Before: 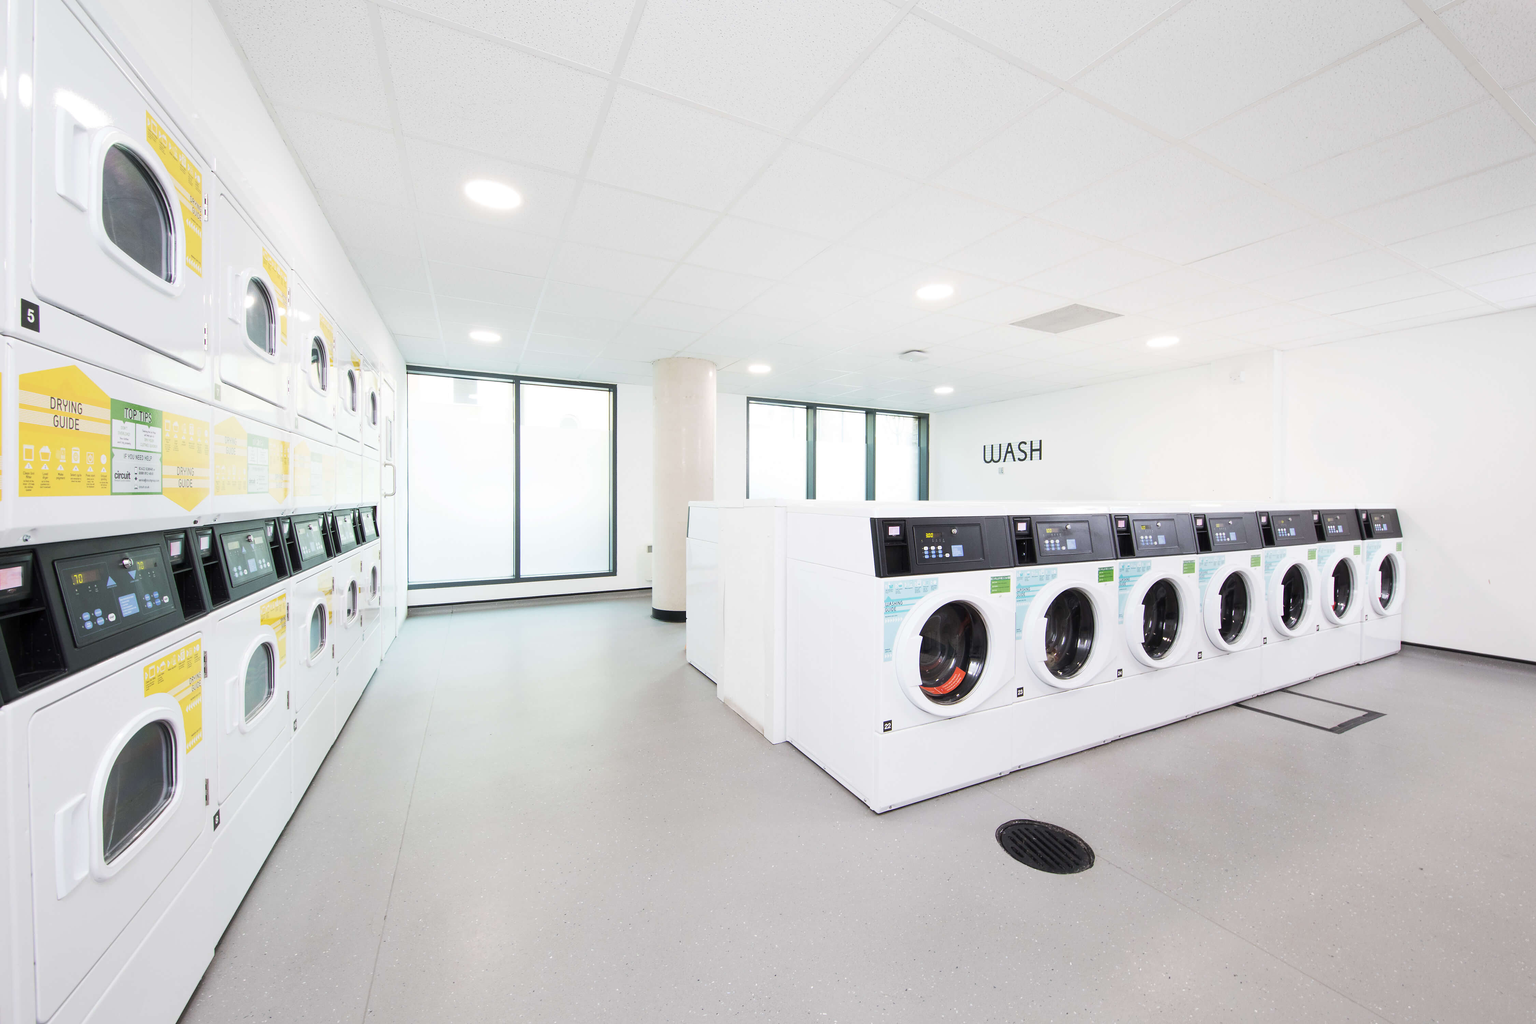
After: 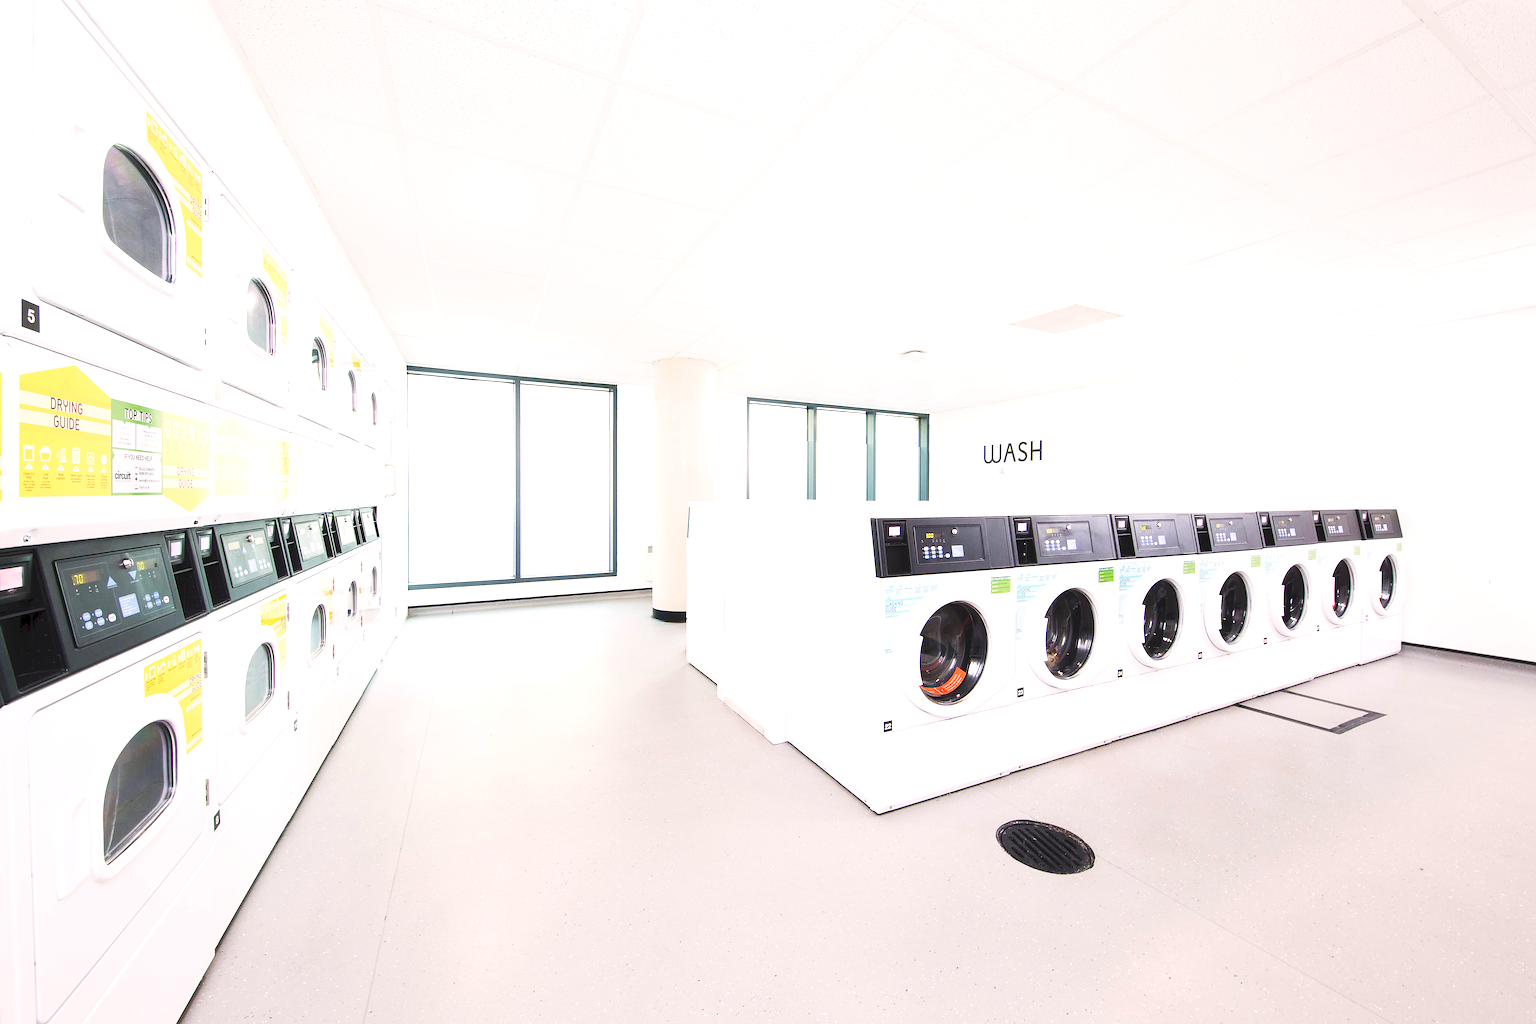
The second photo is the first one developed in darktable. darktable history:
sharpen: on, module defaults
tone curve: curves: ch0 [(0, 0) (0.003, 0.072) (0.011, 0.077) (0.025, 0.082) (0.044, 0.094) (0.069, 0.106) (0.1, 0.125) (0.136, 0.145) (0.177, 0.173) (0.224, 0.216) (0.277, 0.281) (0.335, 0.356) (0.399, 0.436) (0.468, 0.53) (0.543, 0.629) (0.623, 0.724) (0.709, 0.808) (0.801, 0.88) (0.898, 0.941) (1, 1)], preserve colors none
exposure: black level correction 0.001, exposure 0.498 EV, compensate highlight preservation false
color correction: highlights a* 3.34, highlights b* 2.02, saturation 1.16
